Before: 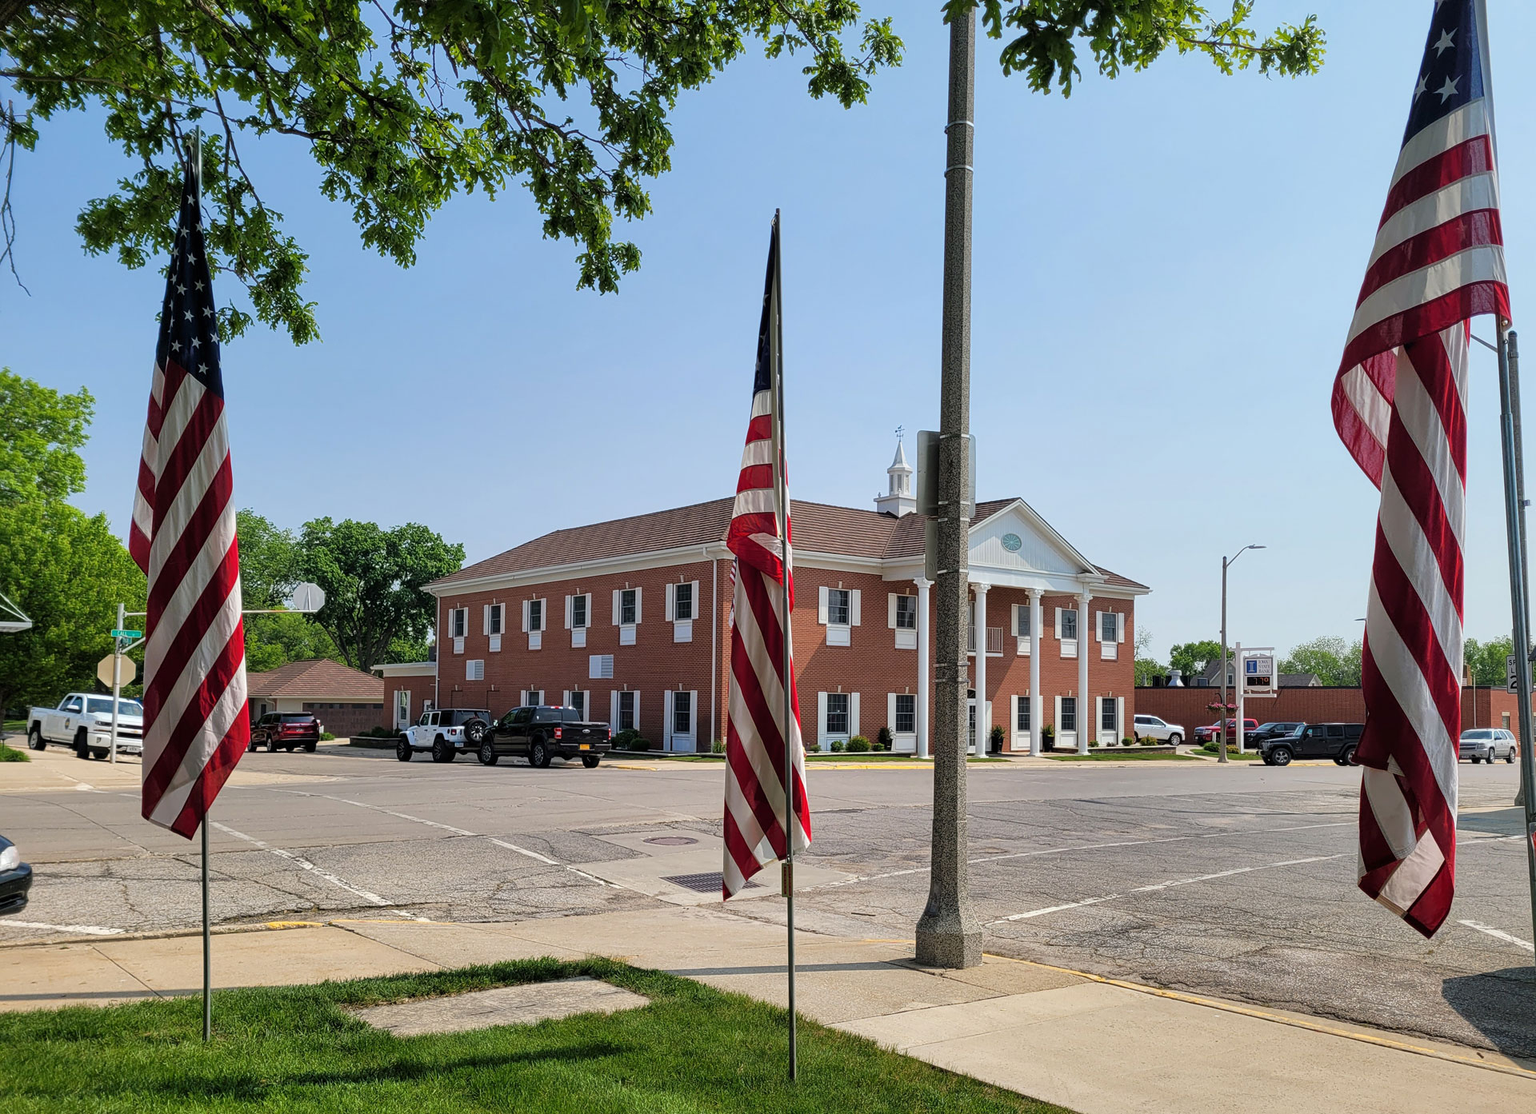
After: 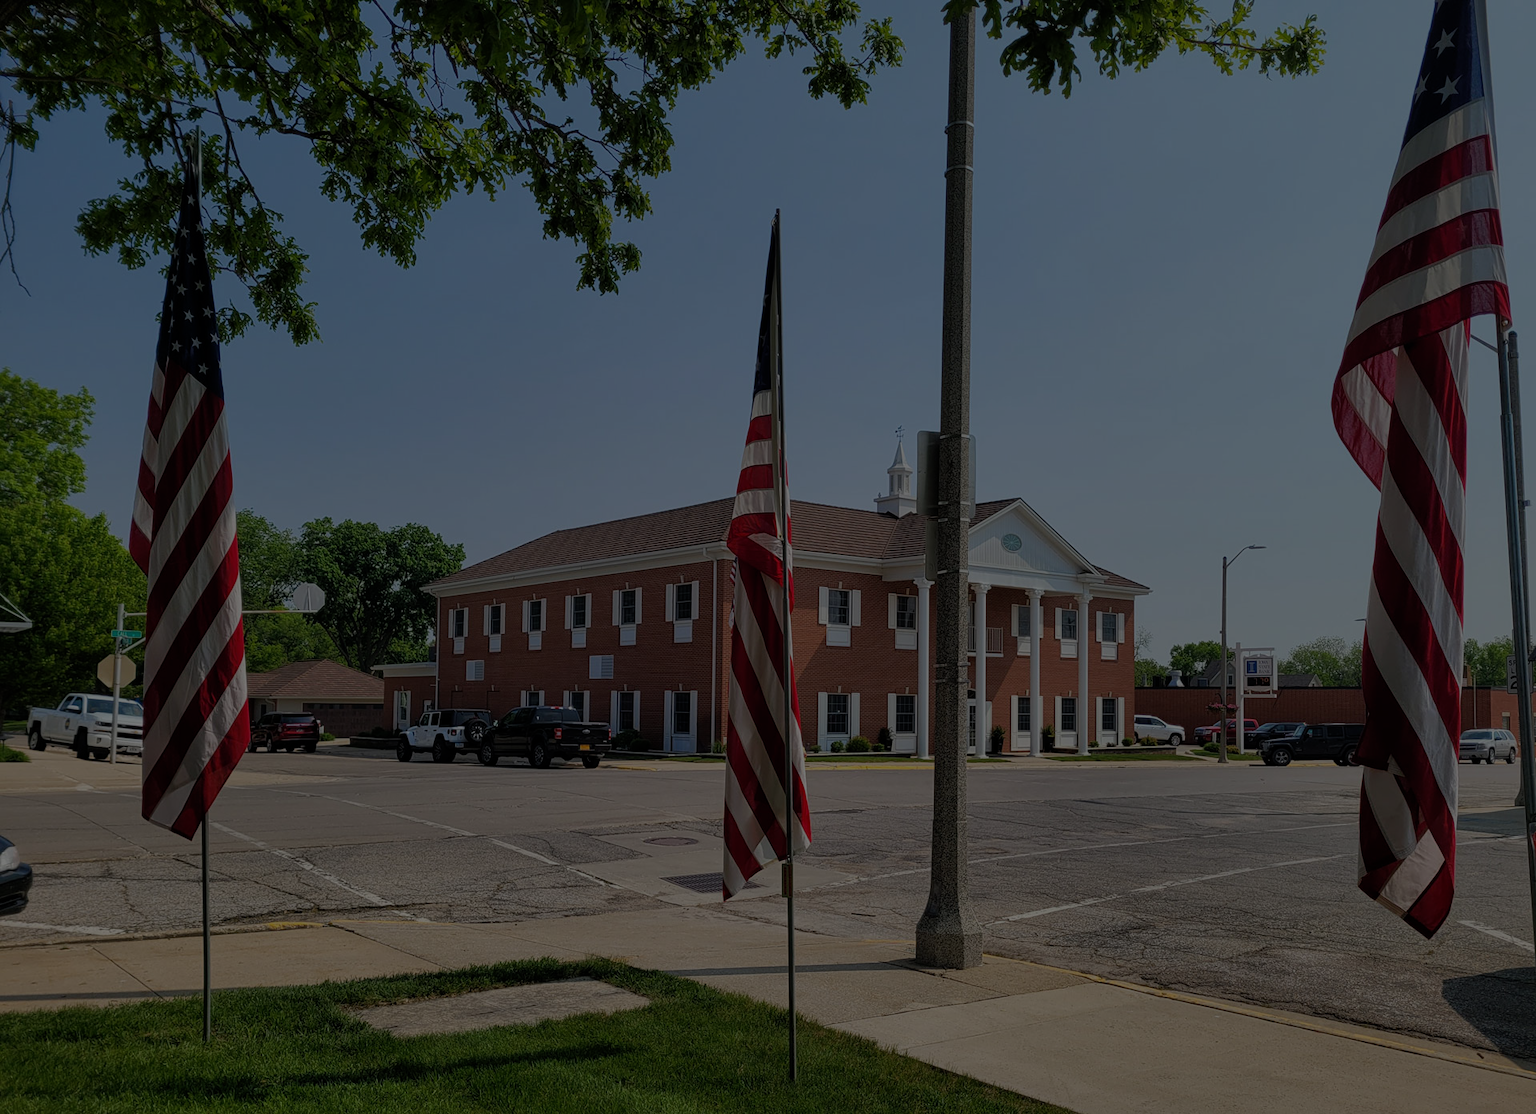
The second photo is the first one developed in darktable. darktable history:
exposure: exposure -2.419 EV, compensate exposure bias true, compensate highlight preservation false
